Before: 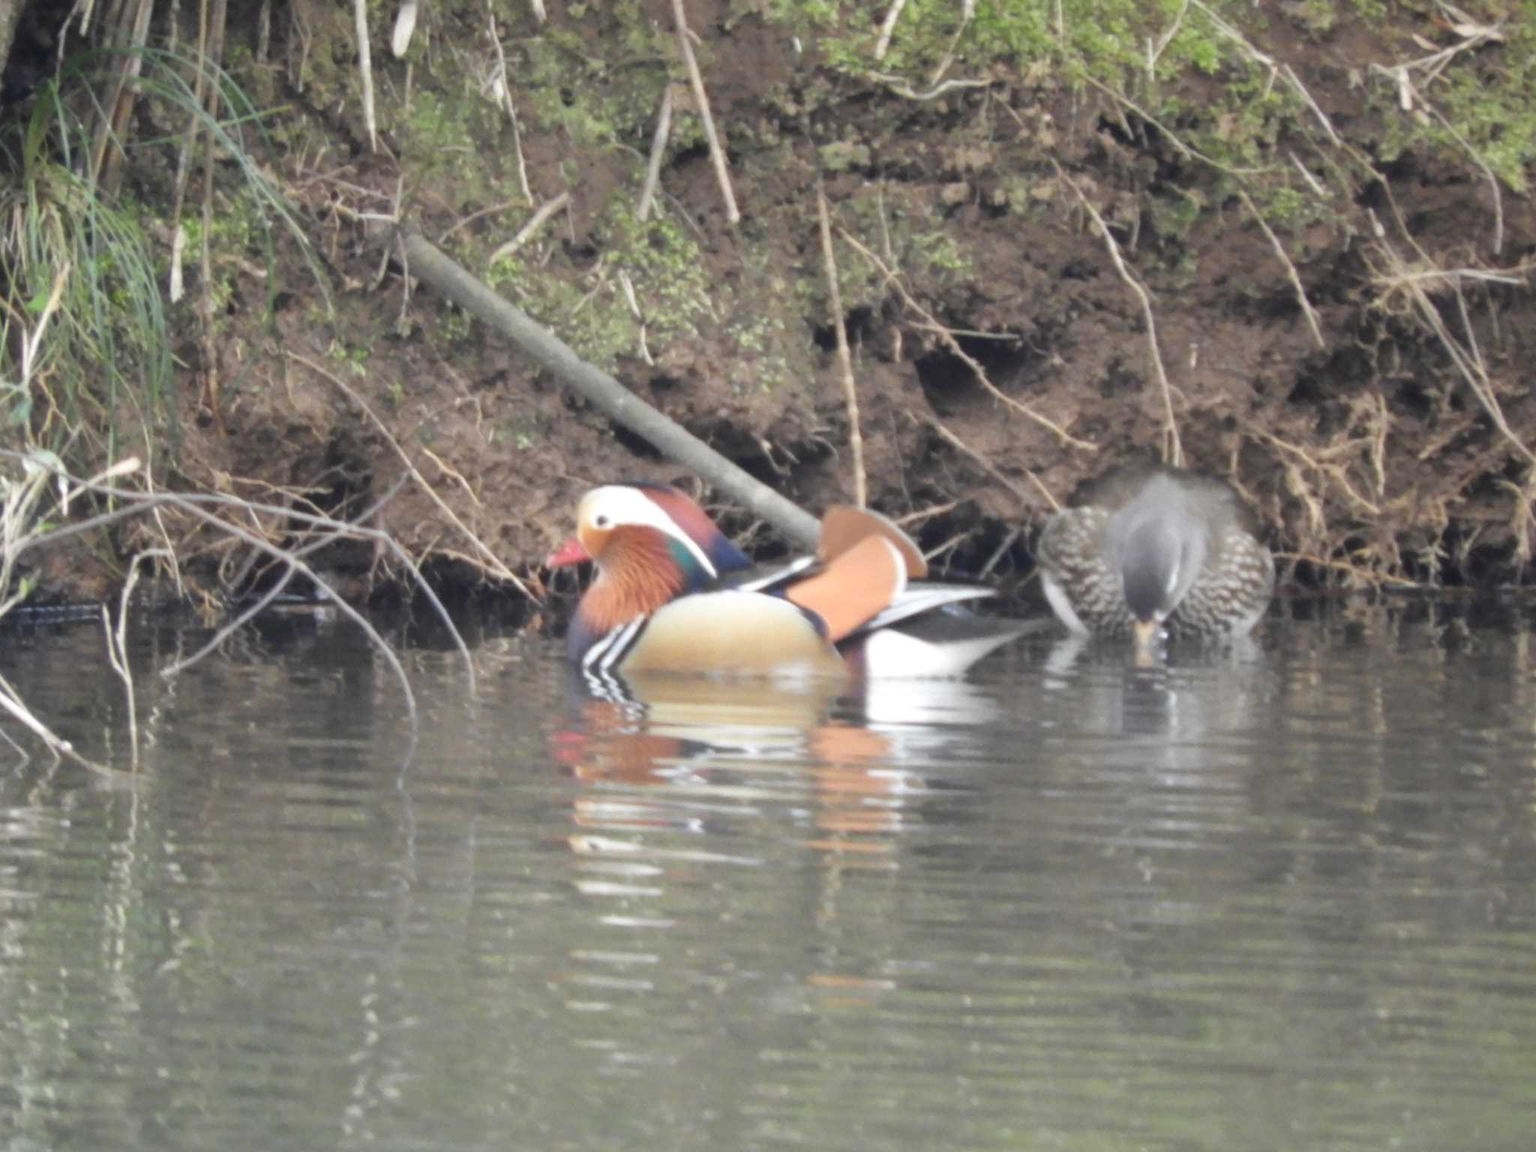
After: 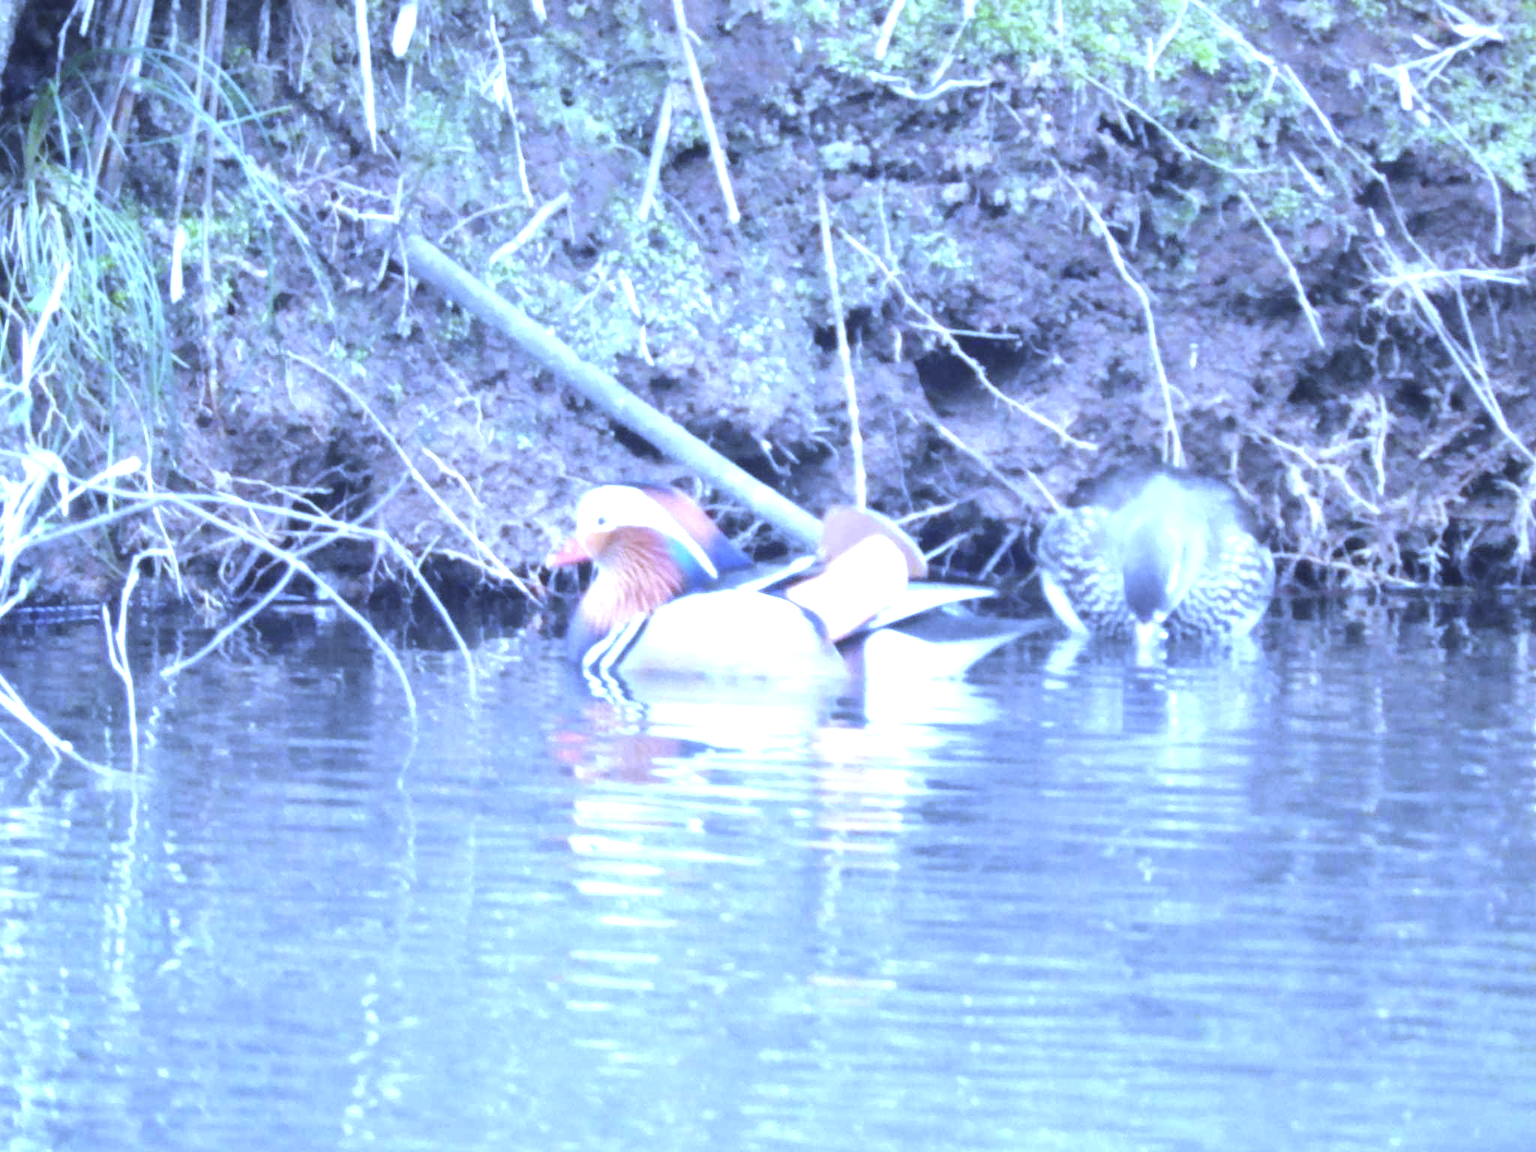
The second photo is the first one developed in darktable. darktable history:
white balance: red 0.766, blue 1.537
exposure: exposure 1.089 EV, compensate highlight preservation false
tone equalizer: -8 EV -0.417 EV, -7 EV -0.389 EV, -6 EV -0.333 EV, -5 EV -0.222 EV, -3 EV 0.222 EV, -2 EV 0.333 EV, -1 EV 0.389 EV, +0 EV 0.417 EV, edges refinement/feathering 500, mask exposure compensation -1.57 EV, preserve details no
contrast brightness saturation: contrast 0.01, saturation -0.05
